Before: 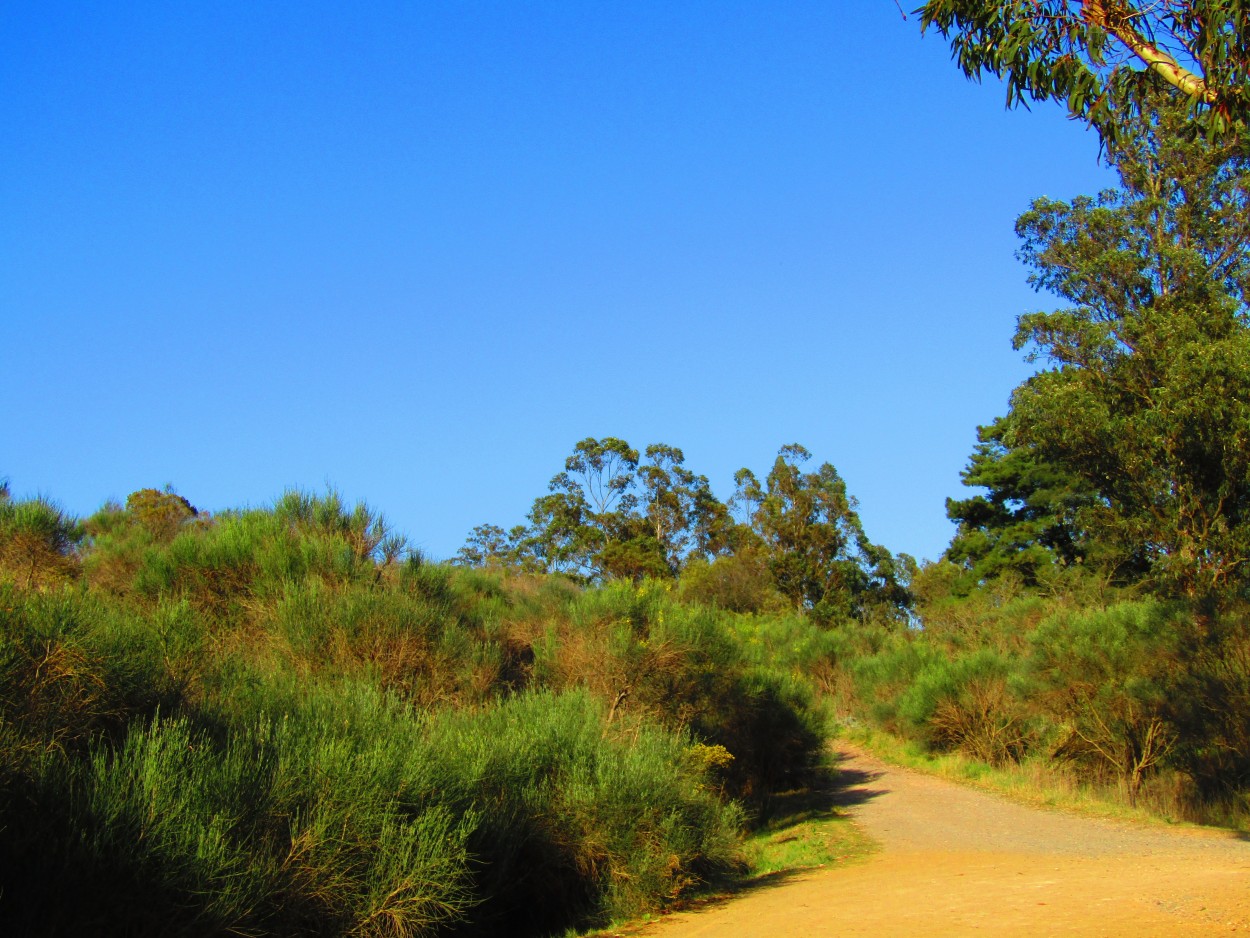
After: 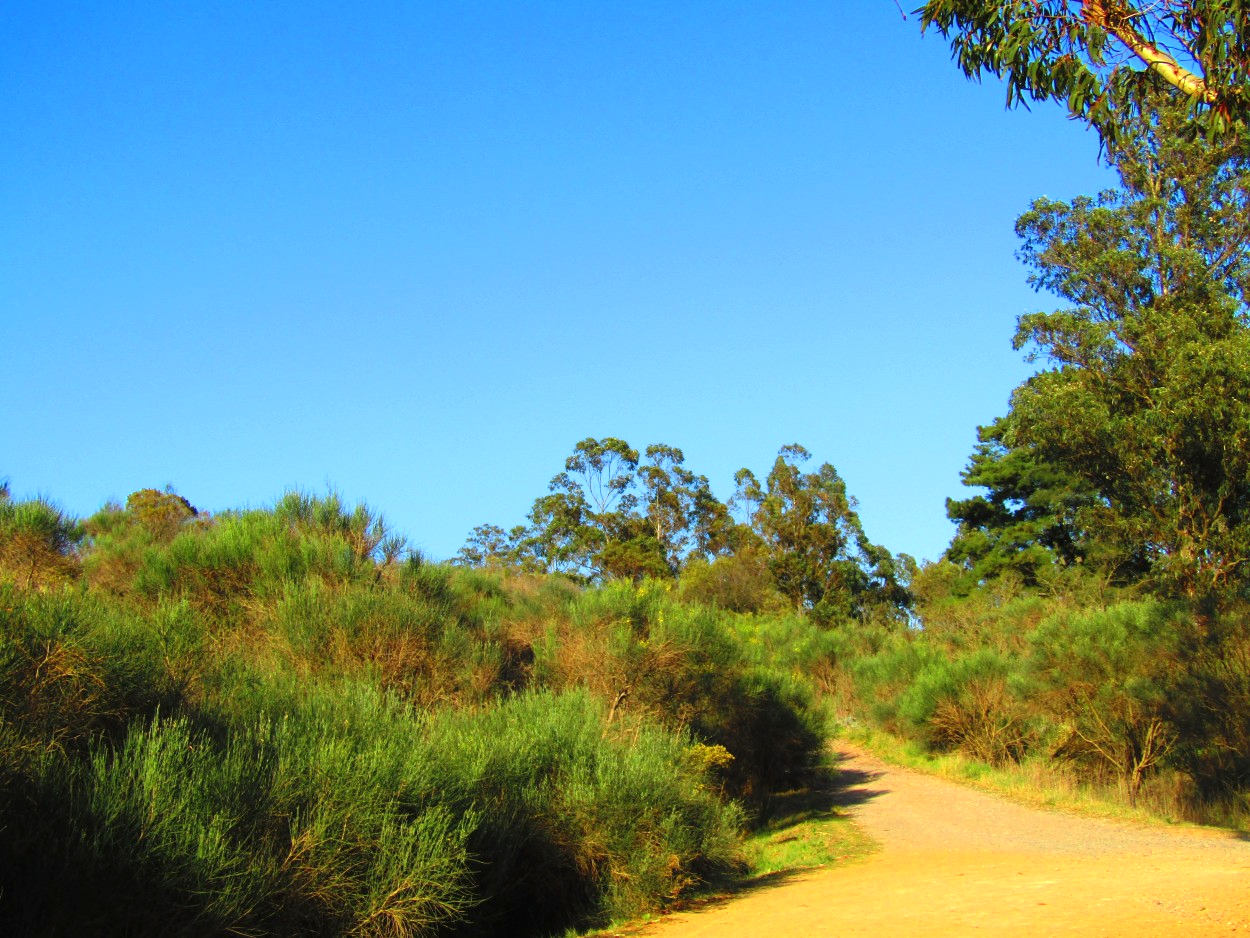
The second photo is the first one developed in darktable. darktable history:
exposure: exposure 0.47 EV, compensate highlight preservation false
